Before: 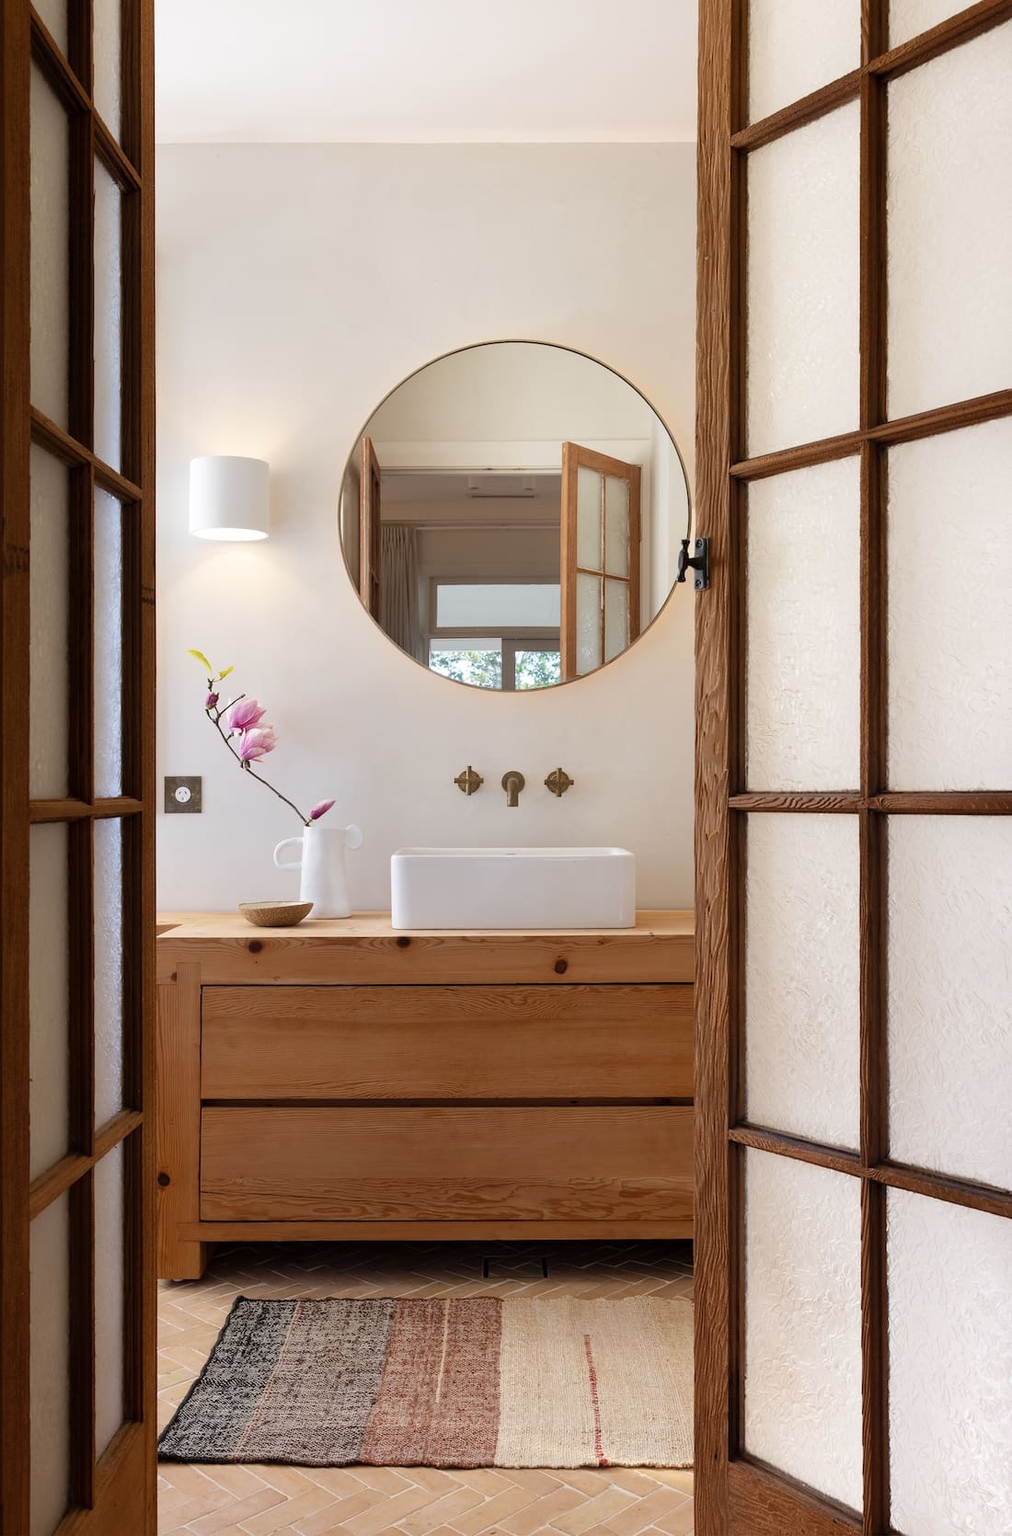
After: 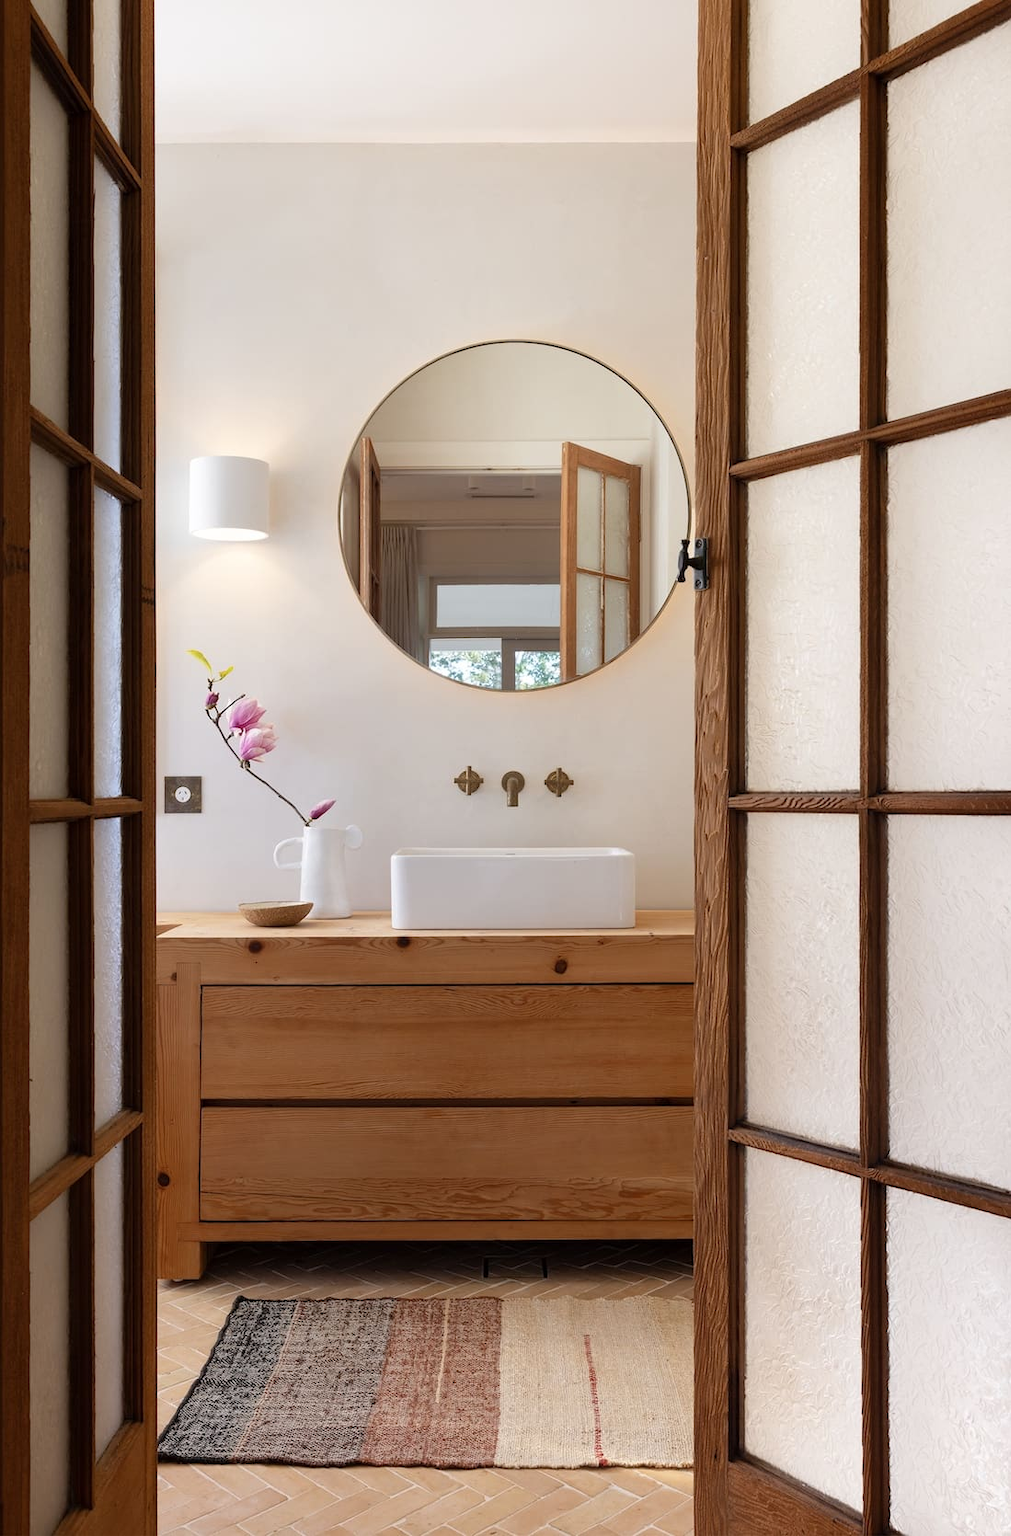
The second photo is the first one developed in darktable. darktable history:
levels: white 90.67%
